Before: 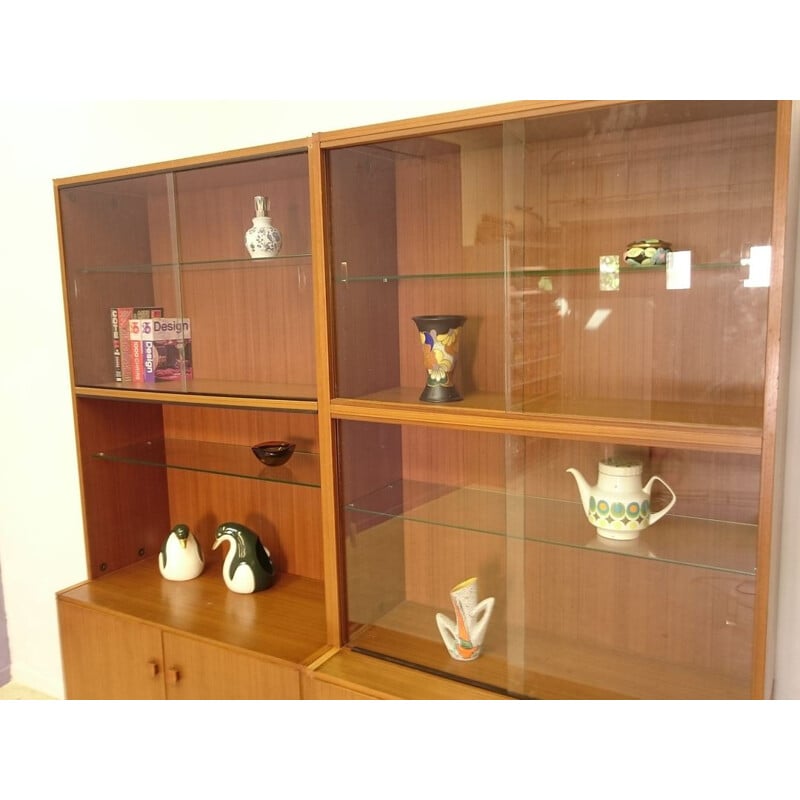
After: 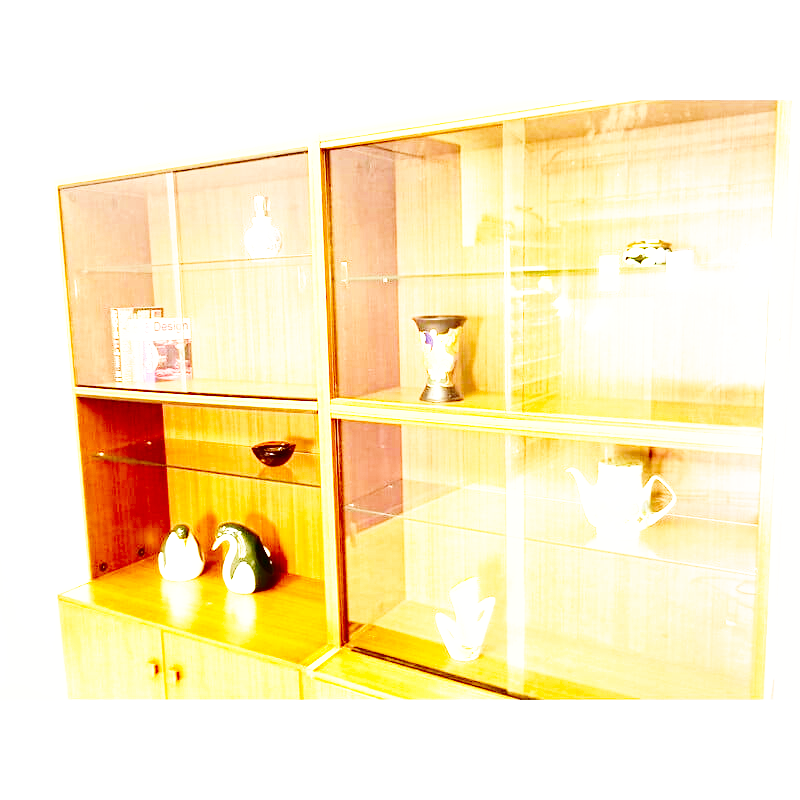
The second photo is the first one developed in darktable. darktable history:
exposure: black level correction 0.001, exposure 1.828 EV, compensate exposure bias true, compensate highlight preservation false
shadows and highlights: low approximation 0.01, soften with gaussian
base curve: curves: ch0 [(0, 0) (0.007, 0.004) (0.027, 0.03) (0.046, 0.07) (0.207, 0.54) (0.442, 0.872) (0.673, 0.972) (1, 1)], preserve colors none
